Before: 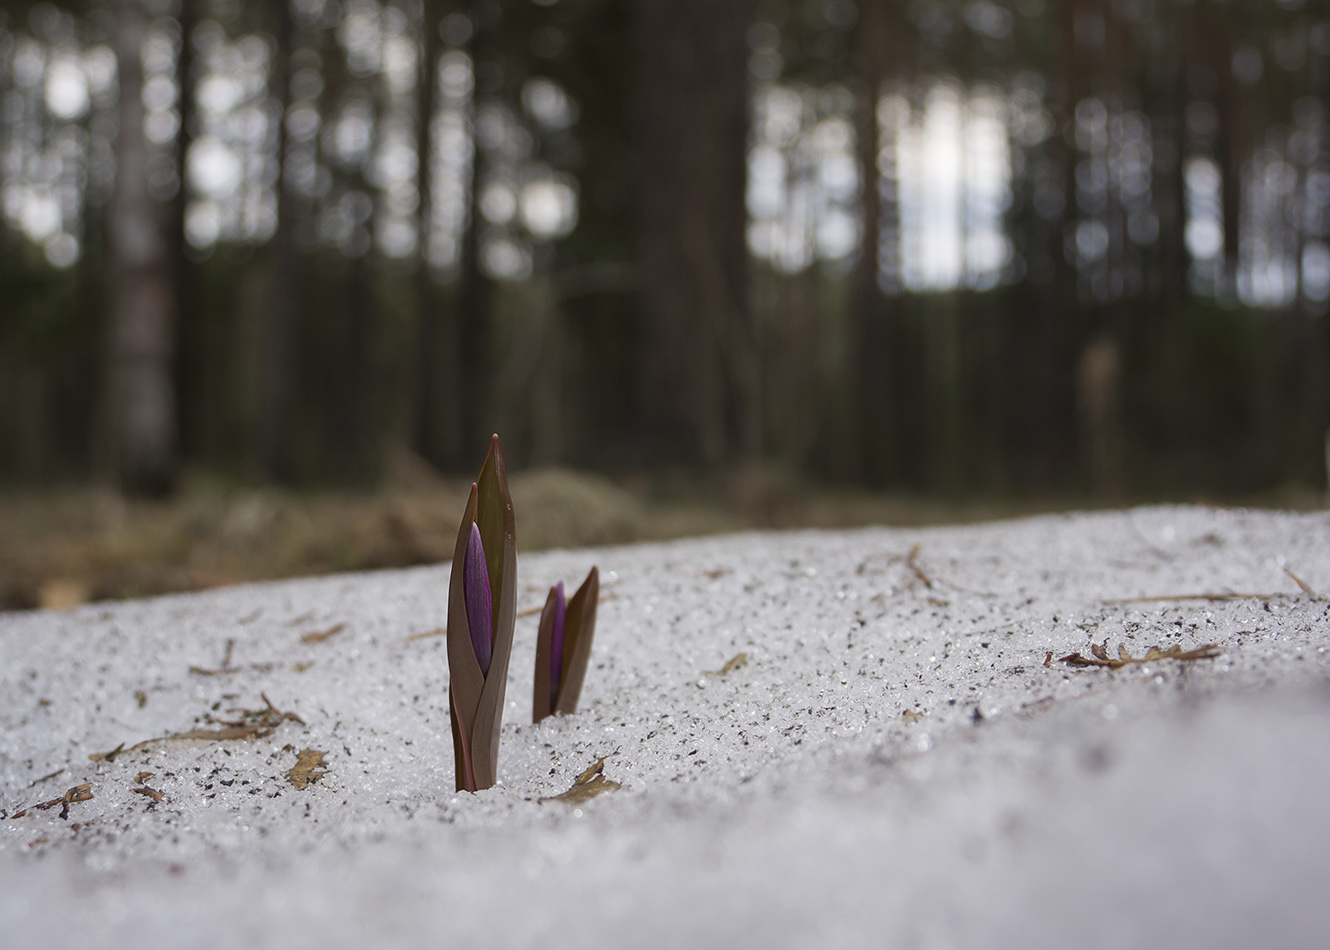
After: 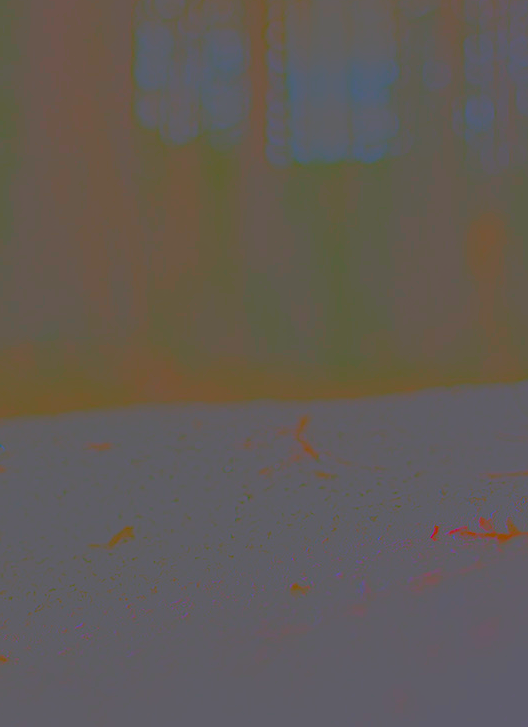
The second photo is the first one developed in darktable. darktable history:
local contrast: on, module defaults
crop: left 46.118%, top 13.417%, right 14.036%, bottom 10.028%
contrast brightness saturation: contrast -0.983, brightness -0.174, saturation 0.767
exposure: exposure 0.127 EV, compensate highlight preservation false
